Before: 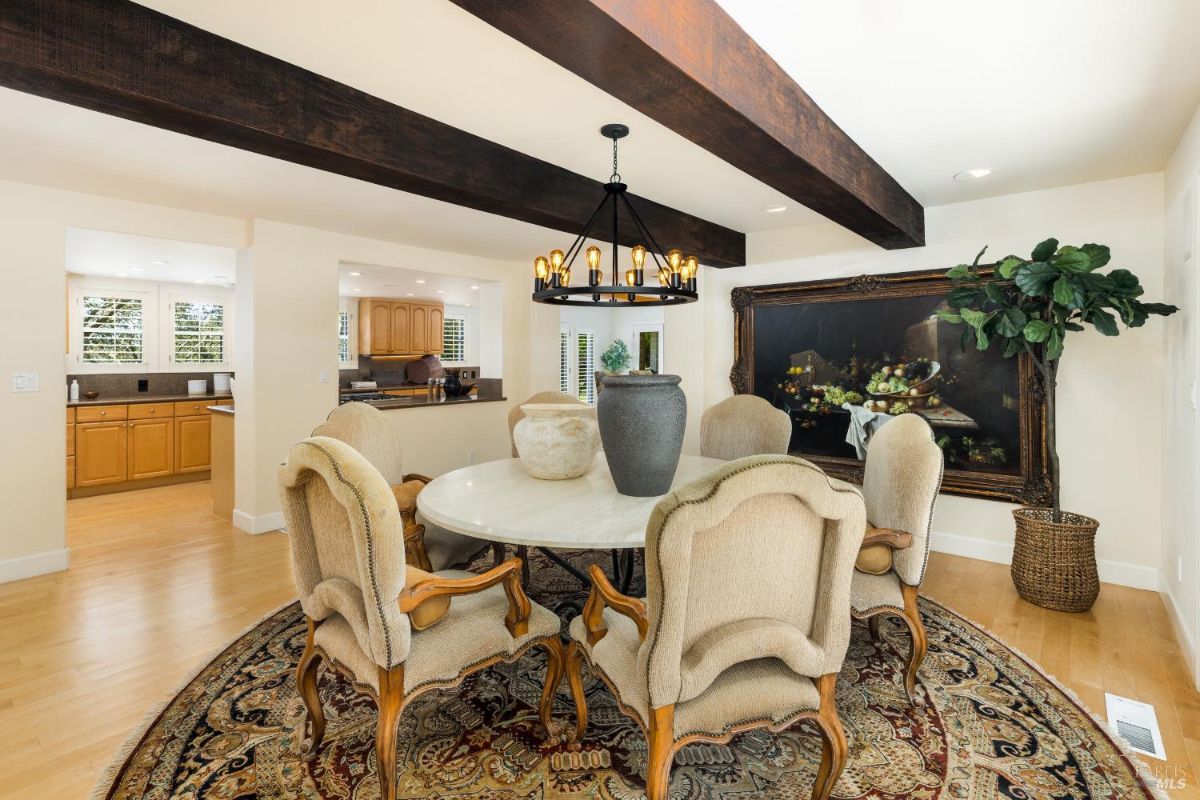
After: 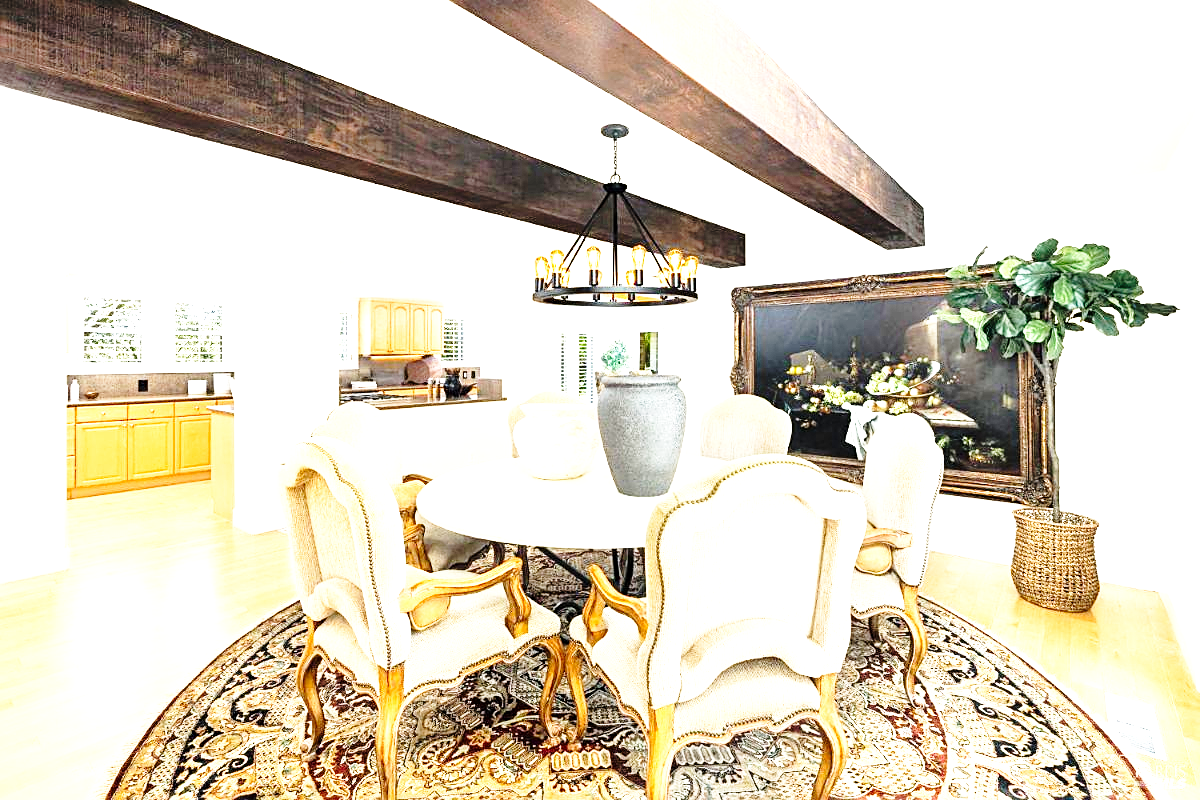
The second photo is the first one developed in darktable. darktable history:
tone equalizer: -8 EV -0.379 EV, -7 EV -0.393 EV, -6 EV -0.366 EV, -5 EV -0.244 EV, -3 EV 0.221 EV, -2 EV 0.343 EV, -1 EV 0.374 EV, +0 EV 0.417 EV
sharpen: on, module defaults
exposure: black level correction 0, exposure 1.325 EV, compensate highlight preservation false
base curve: curves: ch0 [(0, 0) (0.028, 0.03) (0.121, 0.232) (0.46, 0.748) (0.859, 0.968) (1, 1)], preserve colors none
